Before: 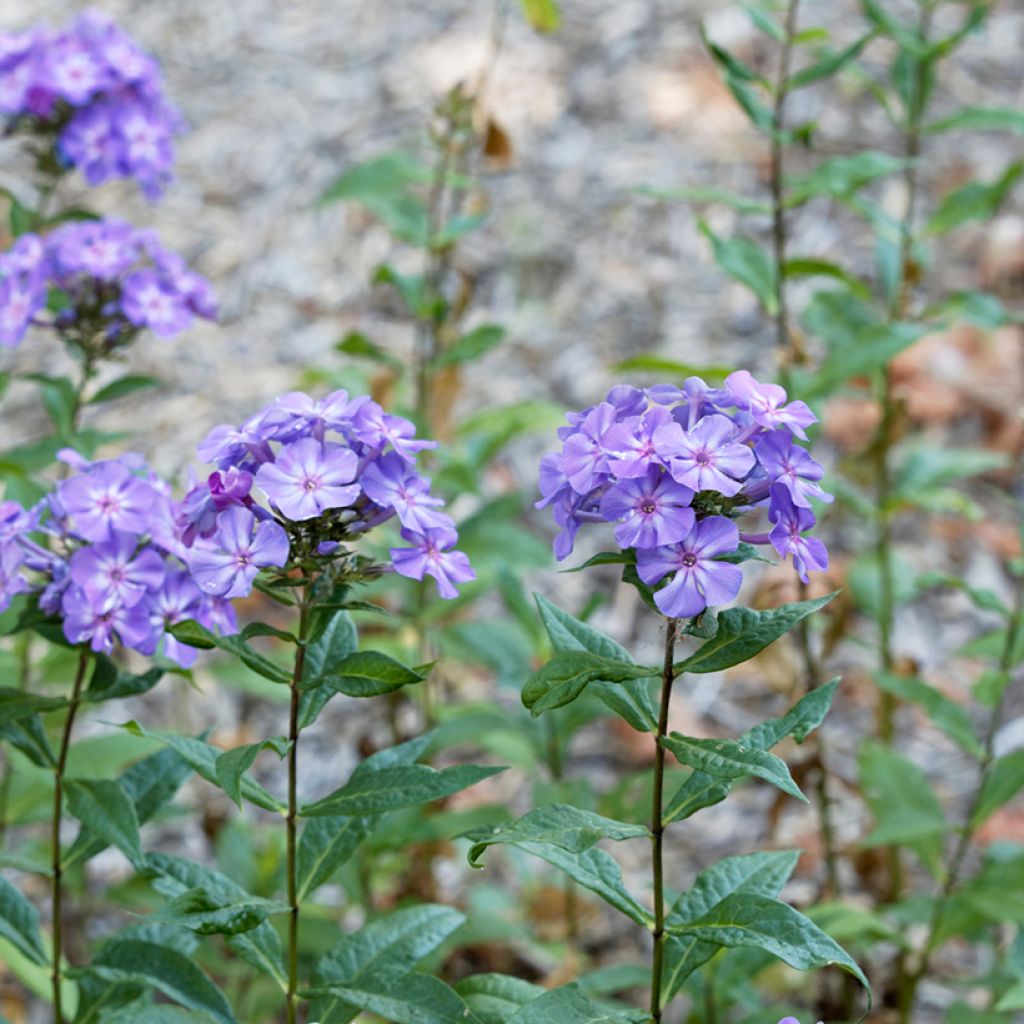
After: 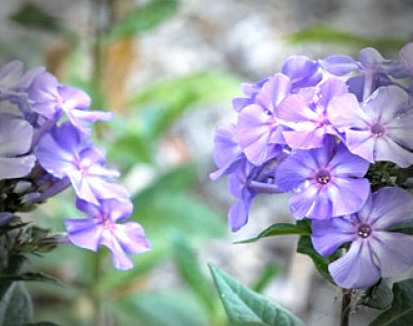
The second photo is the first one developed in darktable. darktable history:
sharpen: amount 0.209
vignetting: fall-off start 68.01%, fall-off radius 29.16%, brightness -0.711, saturation -0.485, width/height ratio 0.995, shape 0.858
exposure: exposure 0.65 EV, compensate exposure bias true, compensate highlight preservation false
crop: left 31.751%, top 32.142%, right 27.83%, bottom 36.013%
